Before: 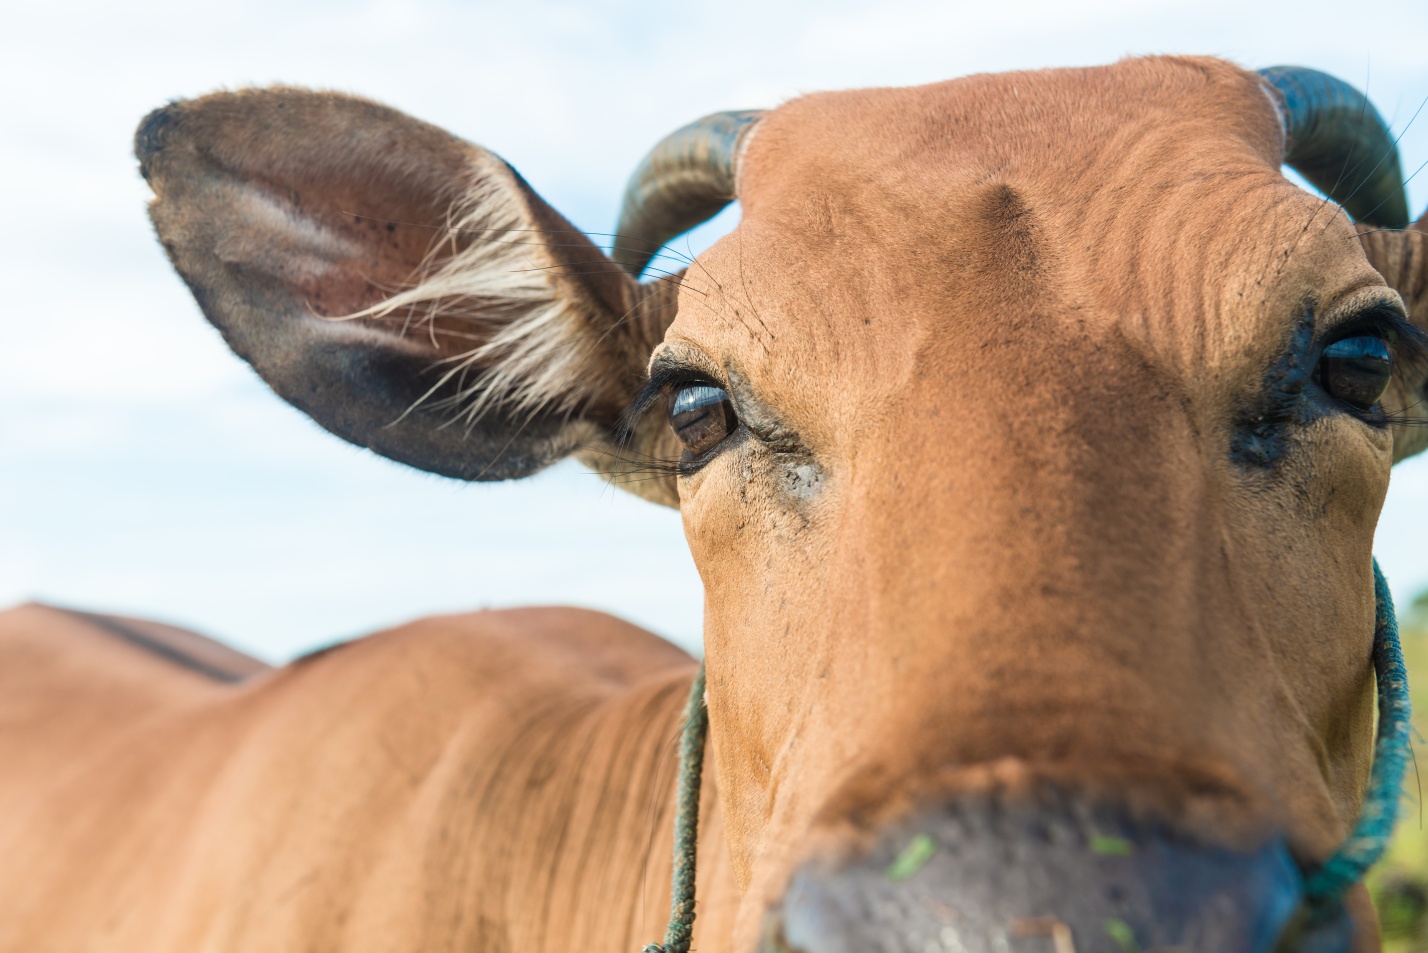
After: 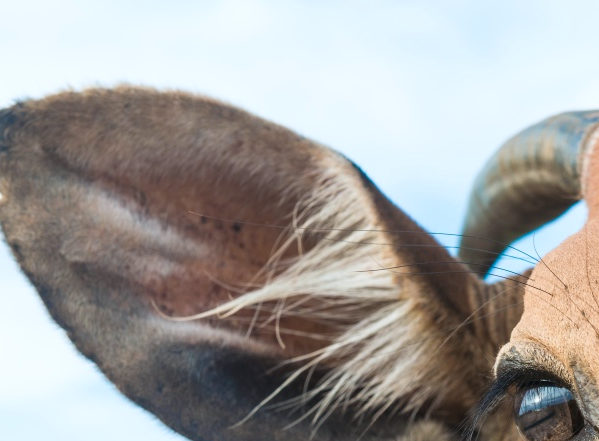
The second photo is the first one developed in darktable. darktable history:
crop and rotate: left 10.817%, top 0.062%, right 47.194%, bottom 53.626%
color calibration: x 0.355, y 0.367, temperature 4700.38 K
